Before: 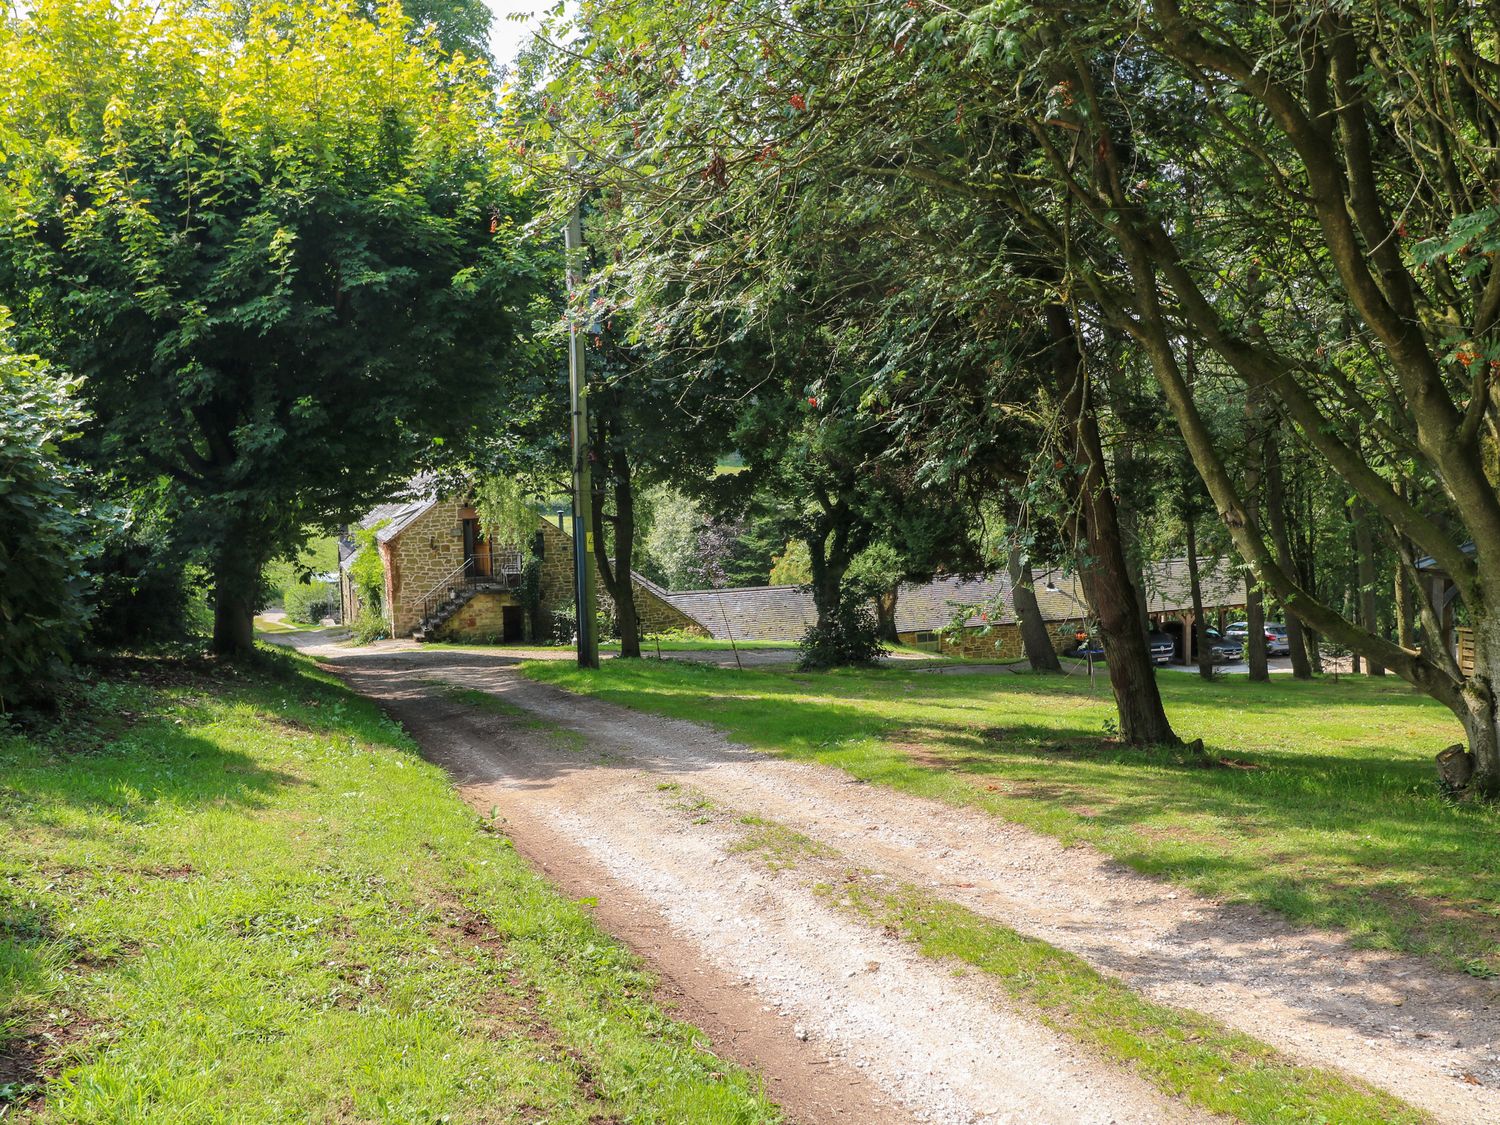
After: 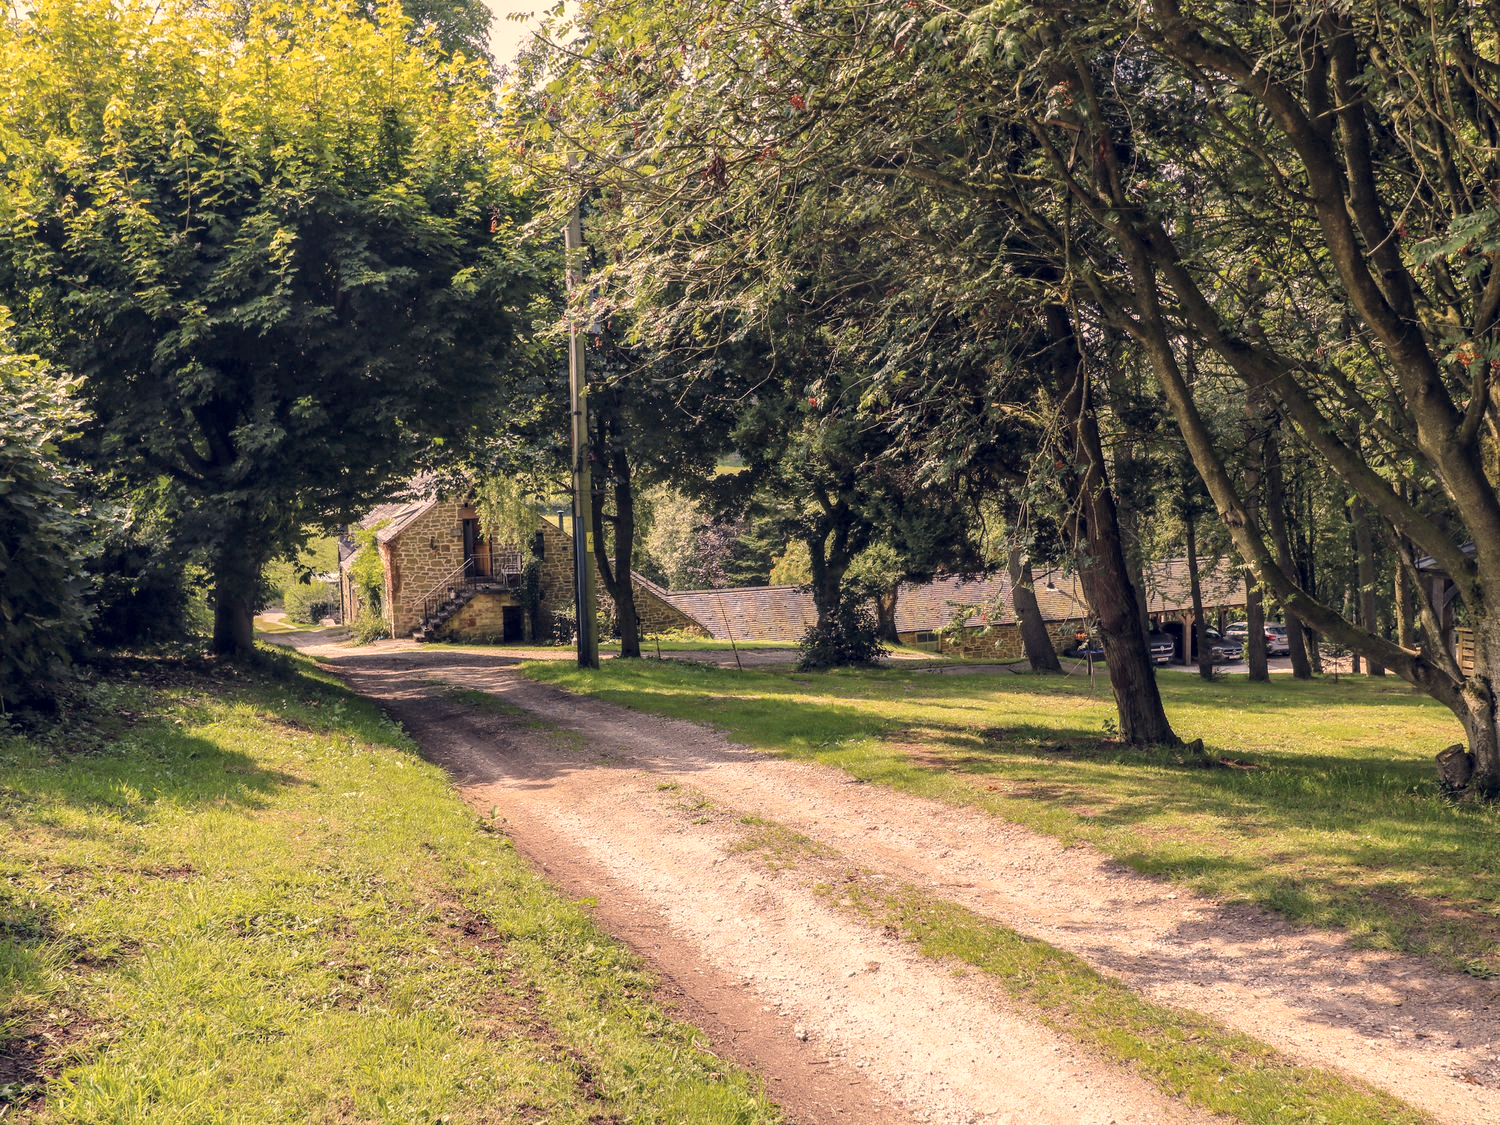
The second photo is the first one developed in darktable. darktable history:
local contrast: on, module defaults
color correction: highlights a* 19.59, highlights b* 27.49, shadows a* 3.46, shadows b* -17.28, saturation 0.73
